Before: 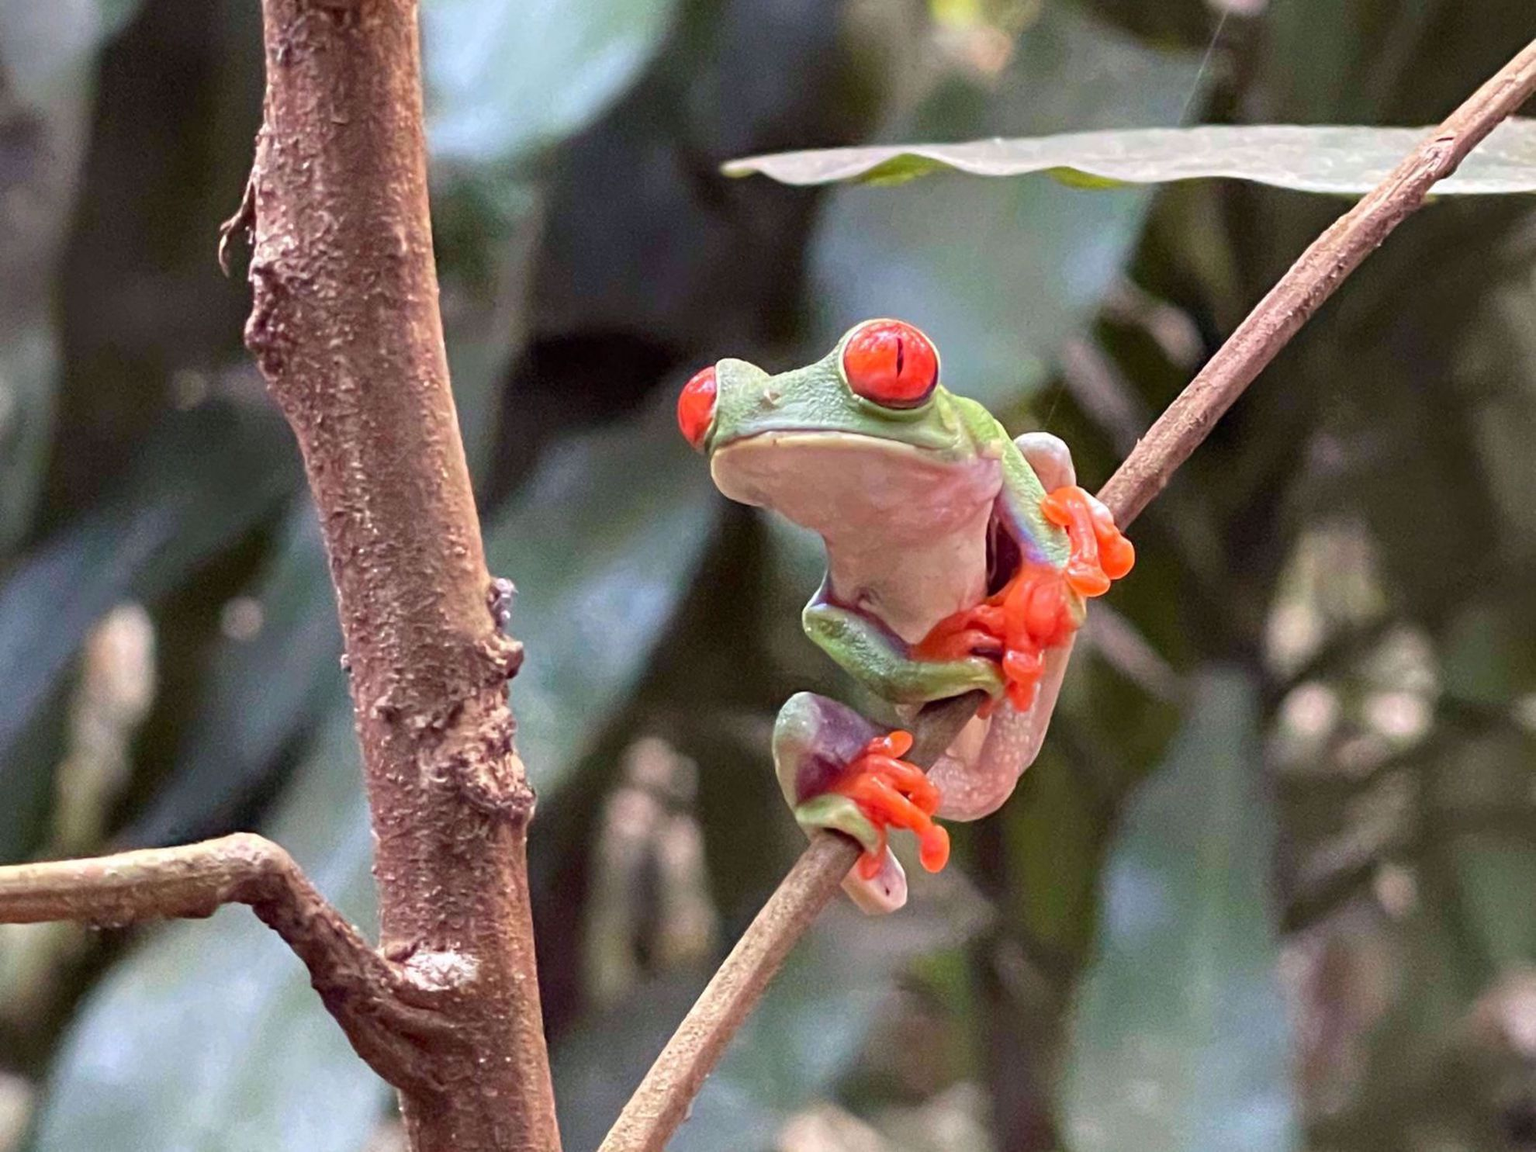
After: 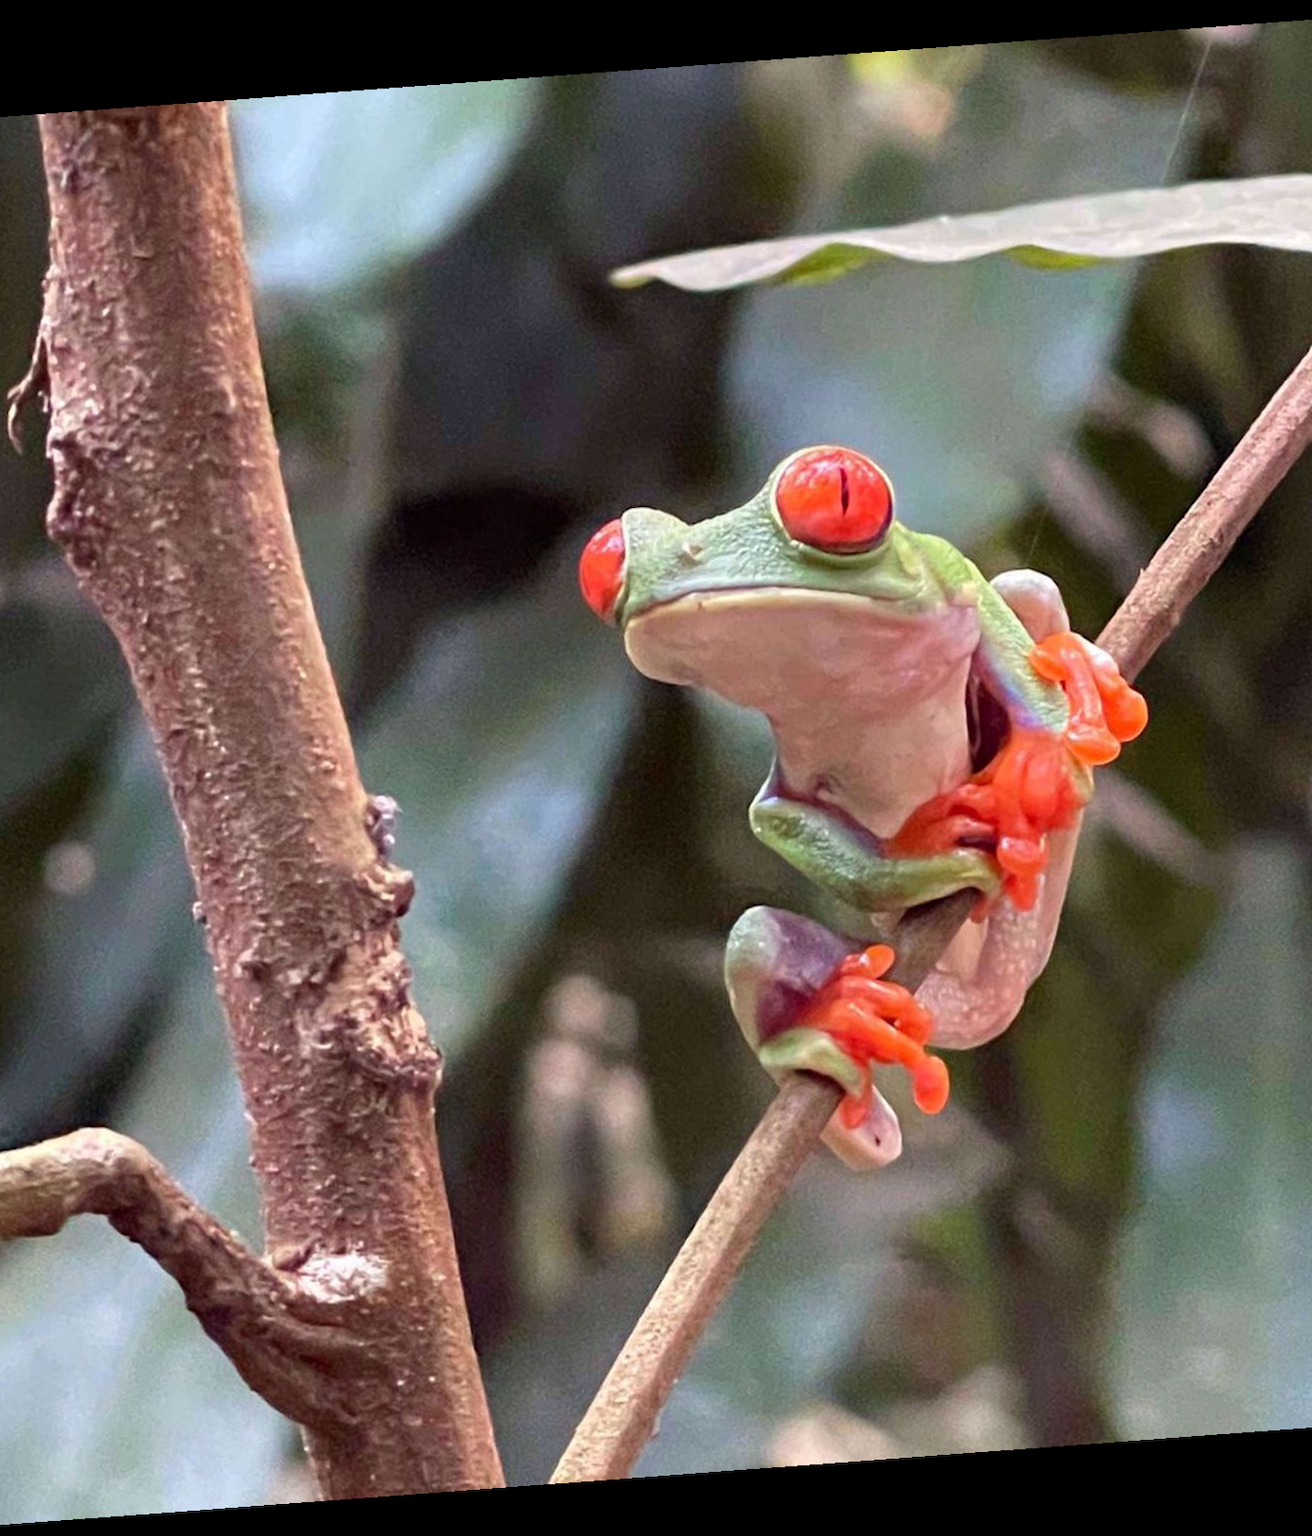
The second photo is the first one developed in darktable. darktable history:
crop and rotate: left 14.292%, right 19.041%
rotate and perspective: rotation -4.25°, automatic cropping off
